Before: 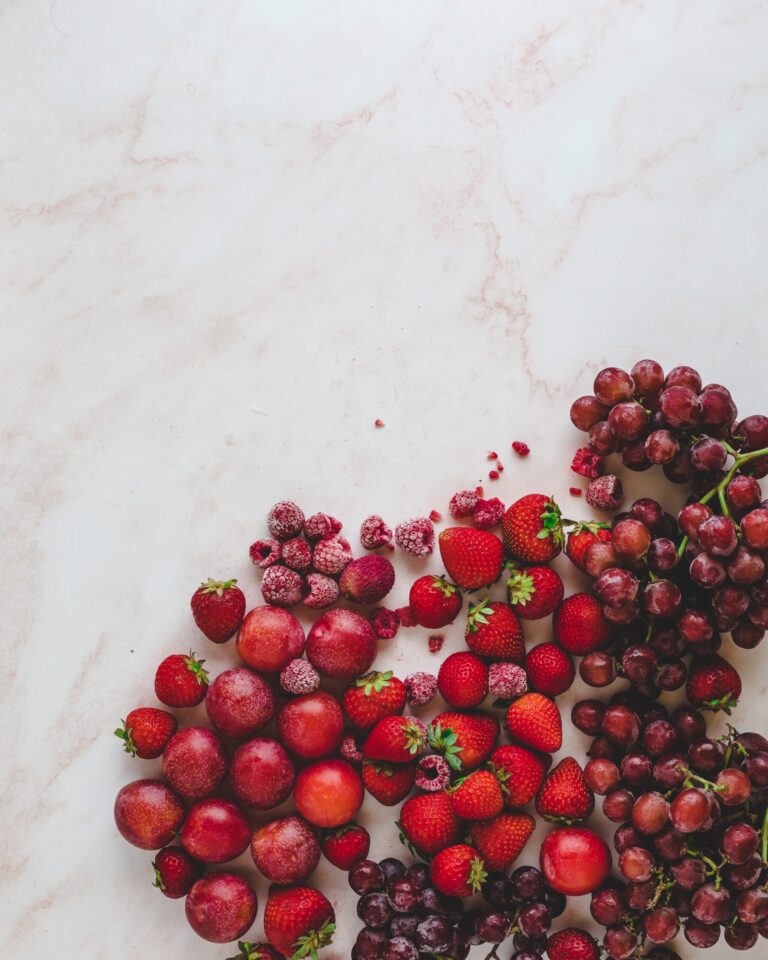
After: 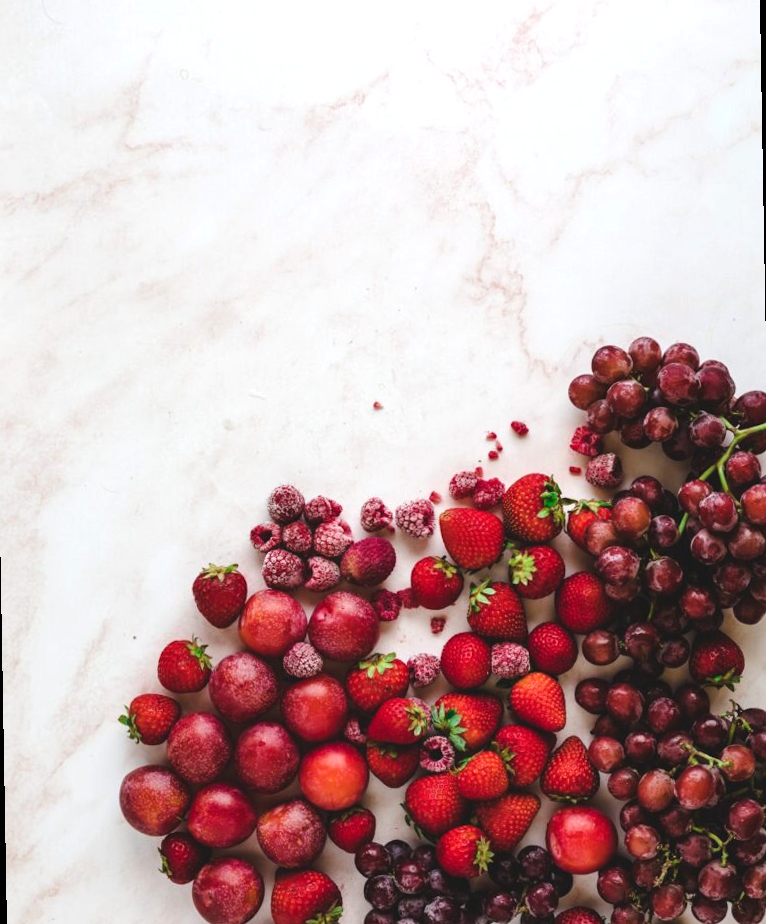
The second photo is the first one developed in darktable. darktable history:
rotate and perspective: rotation -1°, crop left 0.011, crop right 0.989, crop top 0.025, crop bottom 0.975
tone equalizer: -8 EV -0.417 EV, -7 EV -0.389 EV, -6 EV -0.333 EV, -5 EV -0.222 EV, -3 EV 0.222 EV, -2 EV 0.333 EV, -1 EV 0.389 EV, +0 EV 0.417 EV, edges refinement/feathering 500, mask exposure compensation -1.57 EV, preserve details no
